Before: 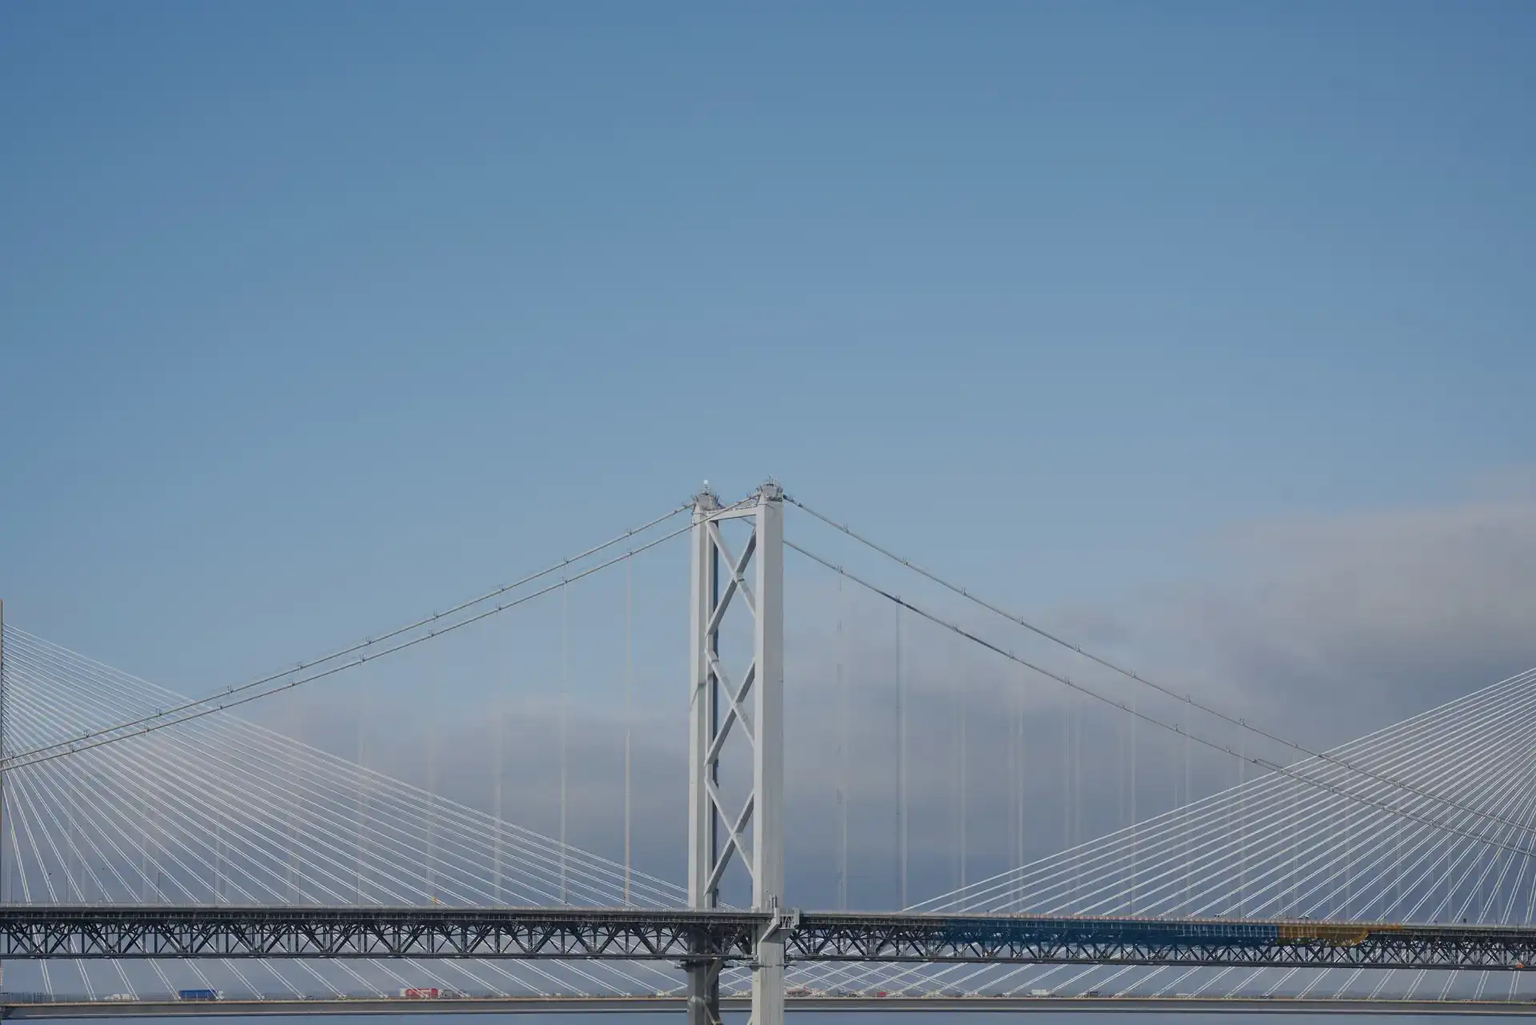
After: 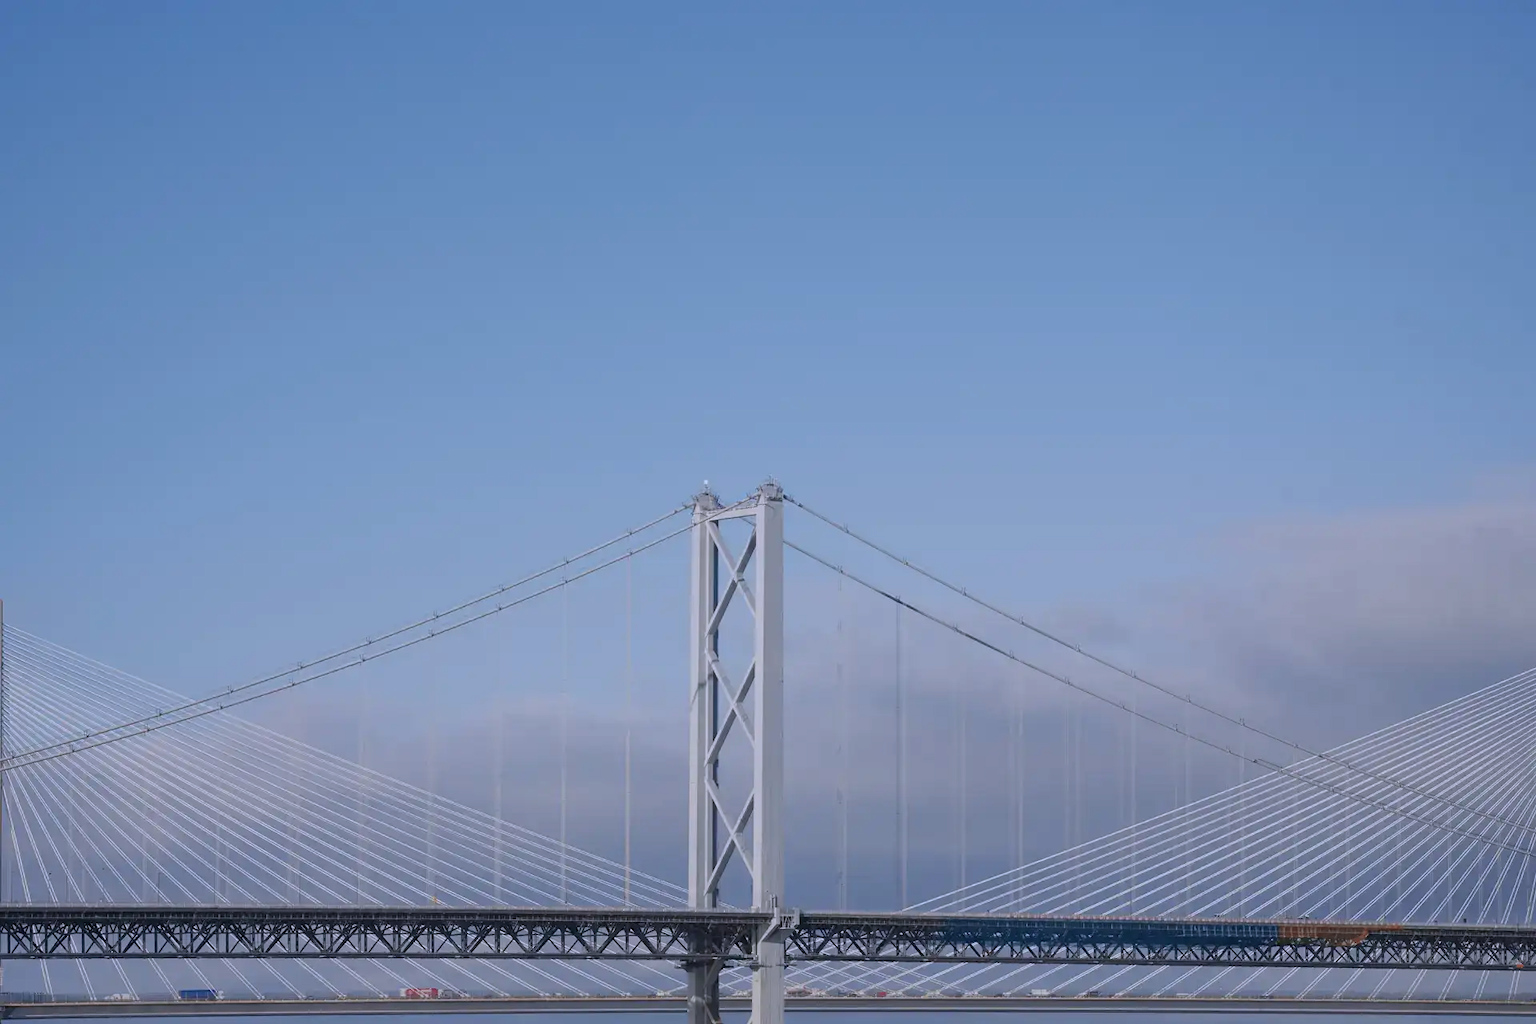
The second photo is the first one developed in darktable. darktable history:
white balance: red 1.004, blue 1.096
color zones: curves: ch2 [(0, 0.5) (0.084, 0.497) (0.323, 0.335) (0.4, 0.497) (1, 0.5)], process mode strong
